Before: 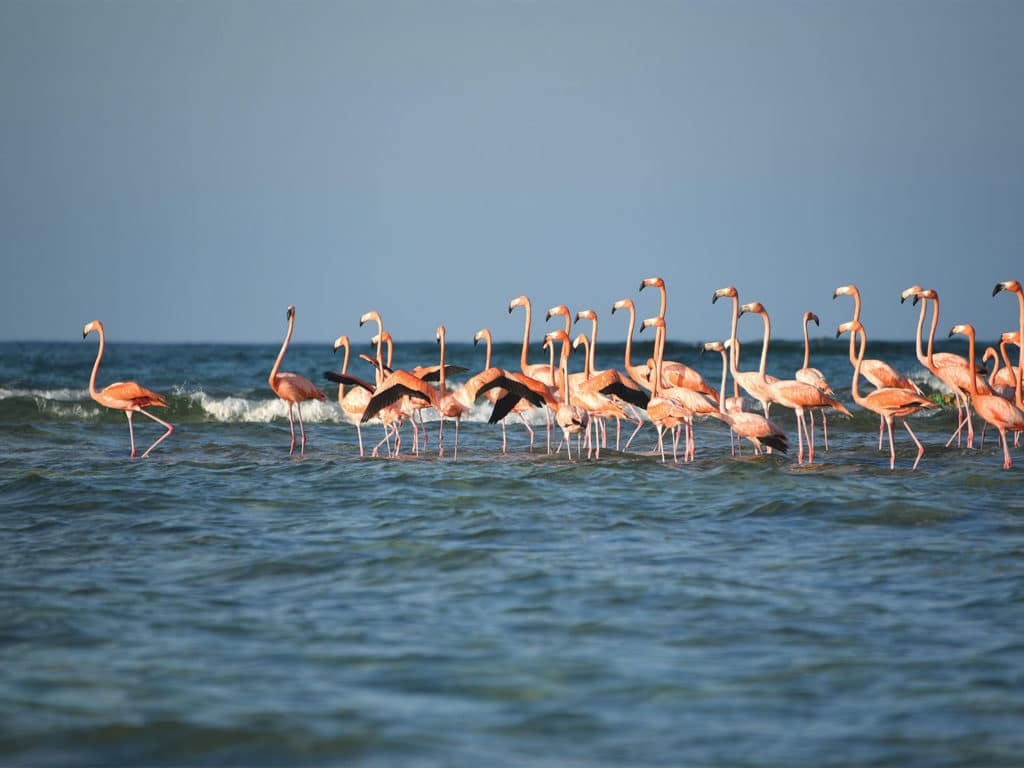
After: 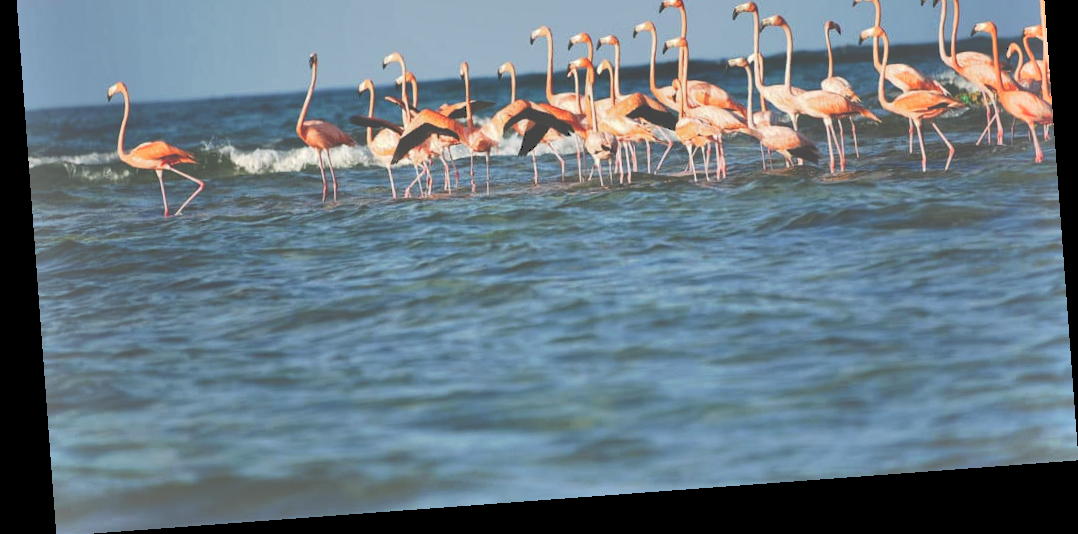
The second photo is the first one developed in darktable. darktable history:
crop and rotate: top 36.435%
tone curve: curves: ch0 [(0, 0) (0.003, 0.299) (0.011, 0.299) (0.025, 0.299) (0.044, 0.299) (0.069, 0.3) (0.1, 0.306) (0.136, 0.316) (0.177, 0.326) (0.224, 0.338) (0.277, 0.366) (0.335, 0.406) (0.399, 0.462) (0.468, 0.533) (0.543, 0.607) (0.623, 0.7) (0.709, 0.775) (0.801, 0.843) (0.898, 0.903) (1, 1)], preserve colors none
rotate and perspective: rotation -4.25°, automatic cropping off
shadows and highlights: low approximation 0.01, soften with gaussian
